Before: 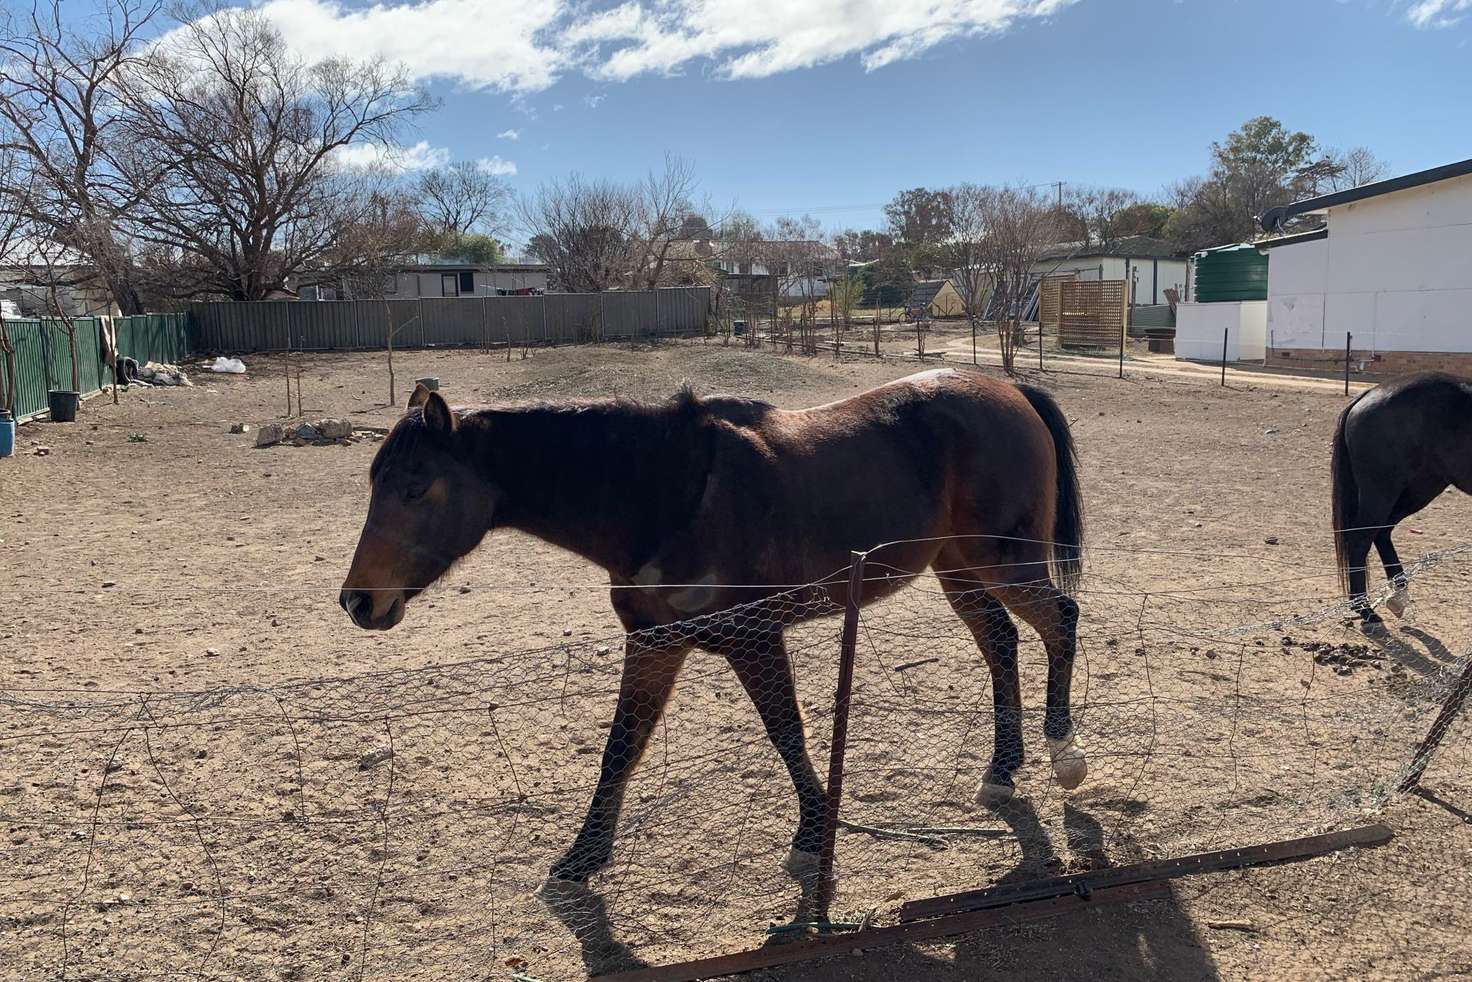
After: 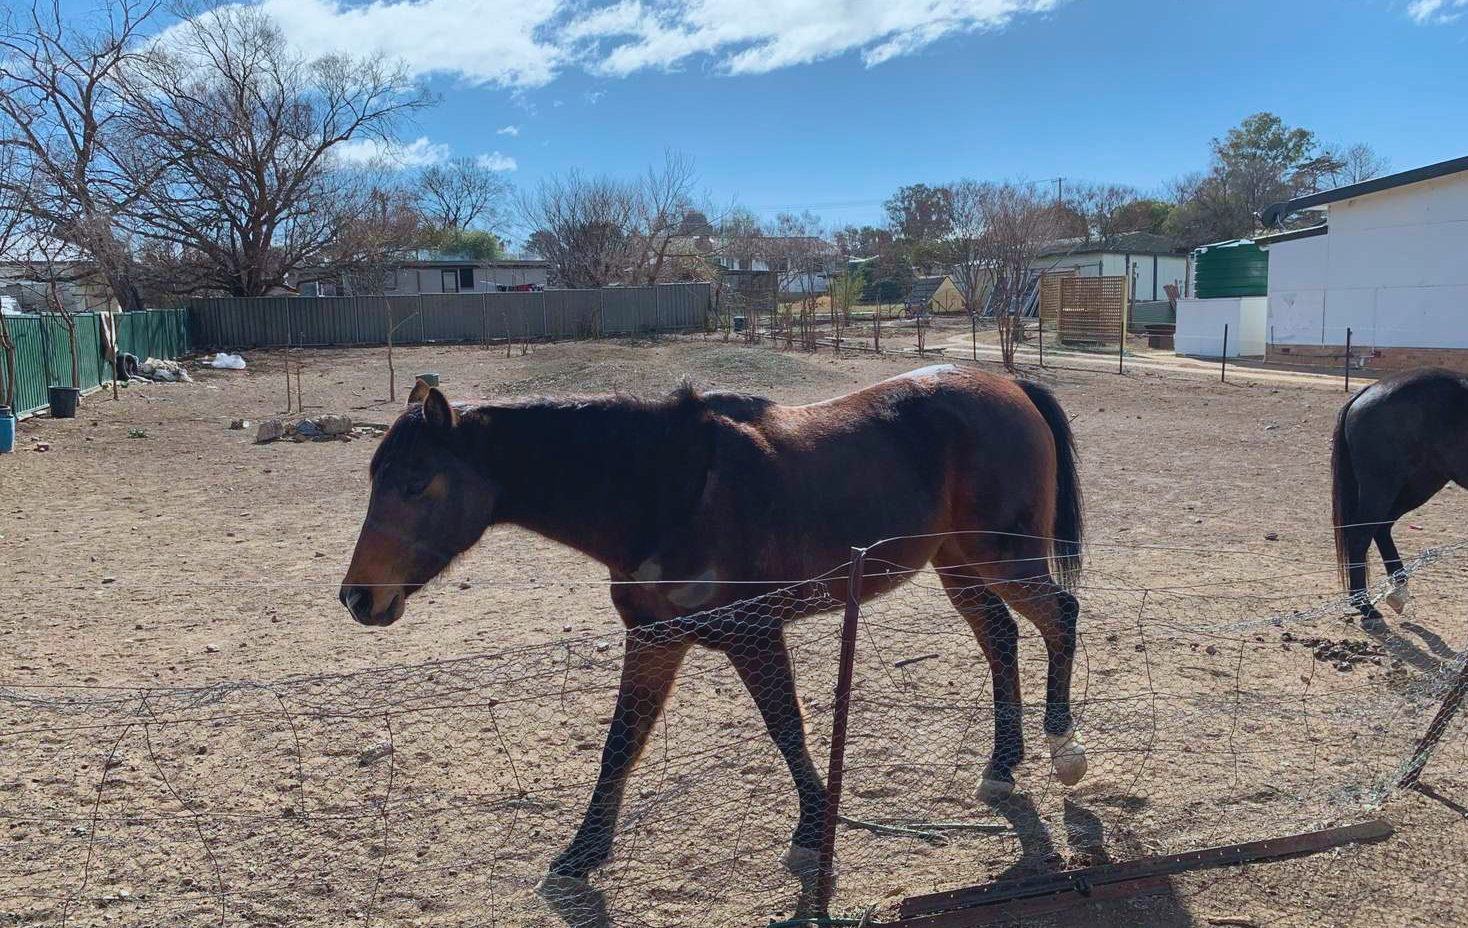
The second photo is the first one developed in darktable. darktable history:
velvia: on, module defaults
crop: top 0.448%, right 0.264%, bottom 5.045%
color correction: highlights a* -4.18, highlights b* -10.81
contrast brightness saturation: contrast -0.11
